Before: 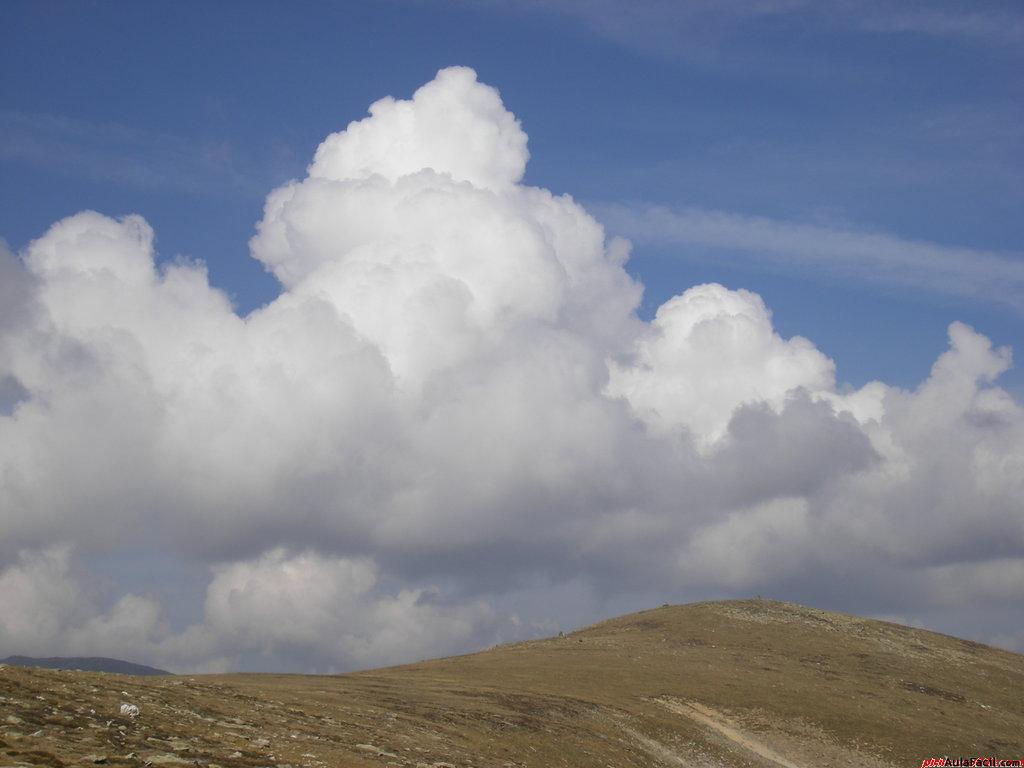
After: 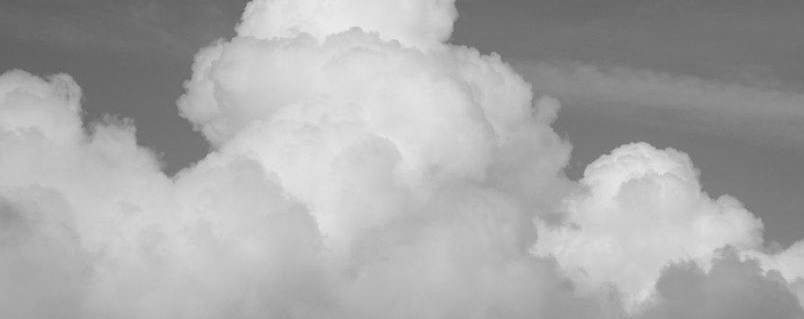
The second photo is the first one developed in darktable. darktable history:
local contrast: detail 110%
crop: left 7.036%, top 18.398%, right 14.379%, bottom 40.043%
monochrome: on, module defaults
